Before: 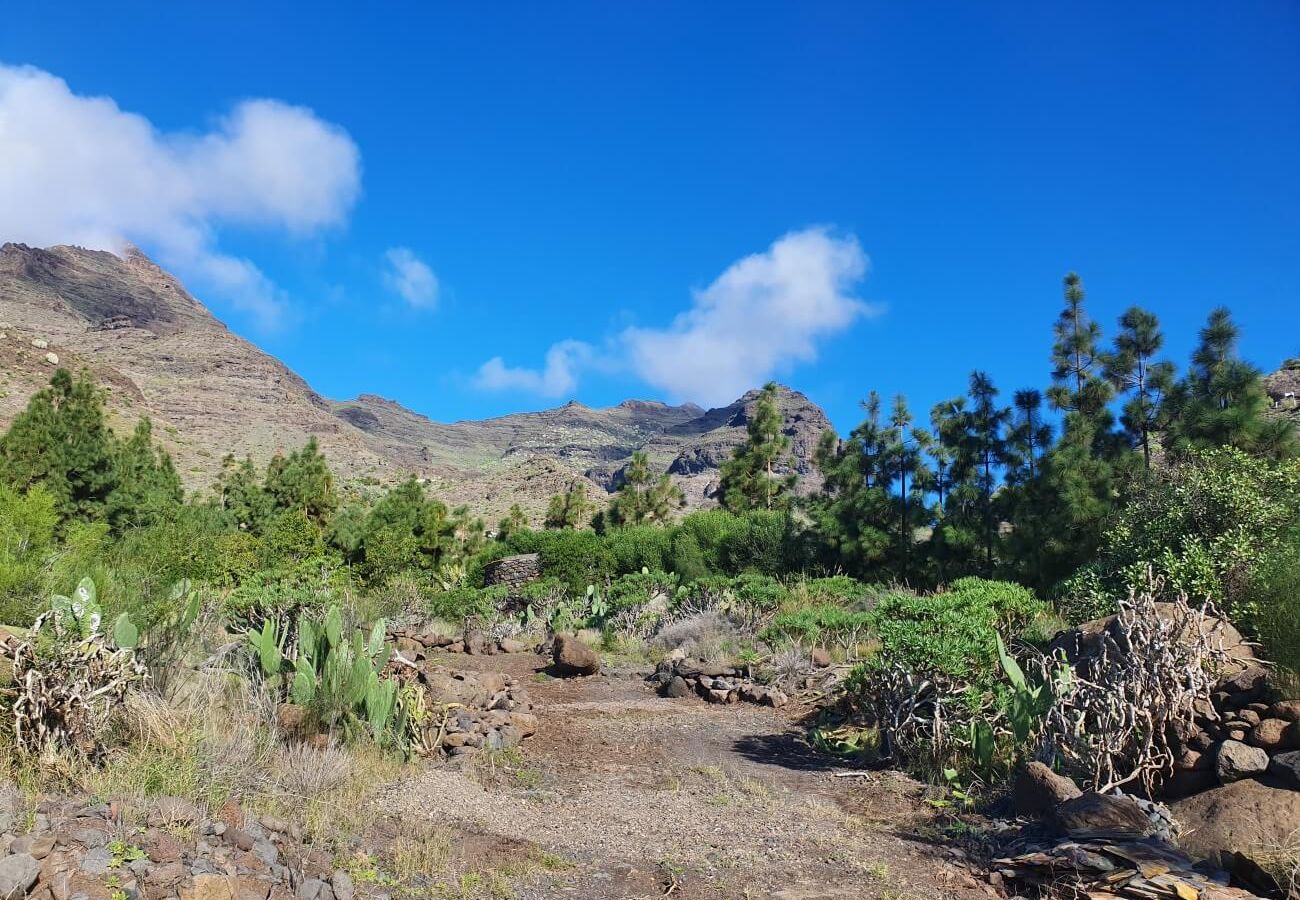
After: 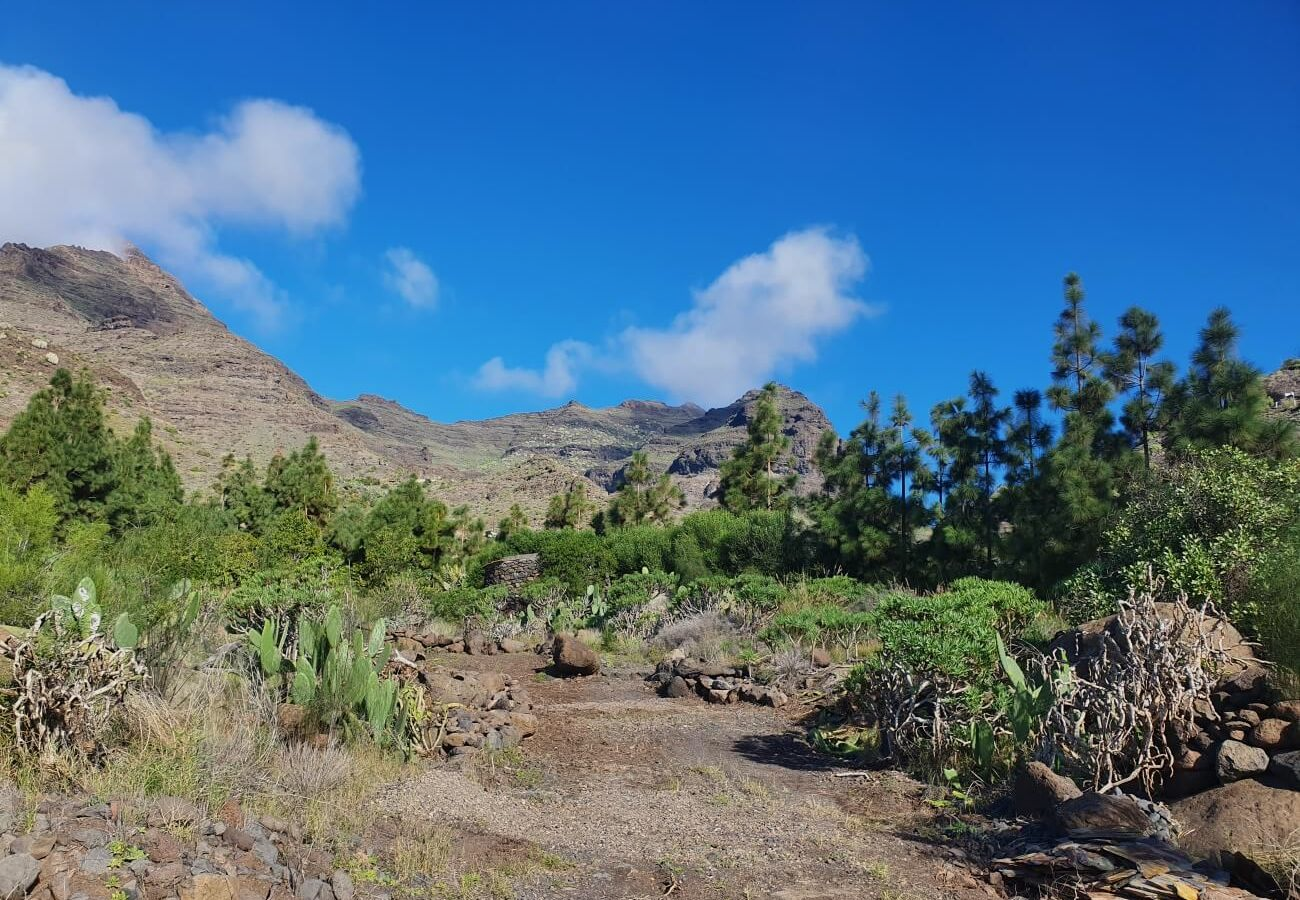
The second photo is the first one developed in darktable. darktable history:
color calibration: x 0.342, y 0.356, temperature 5122 K
exposure: exposure -0.242 EV, compensate highlight preservation false
